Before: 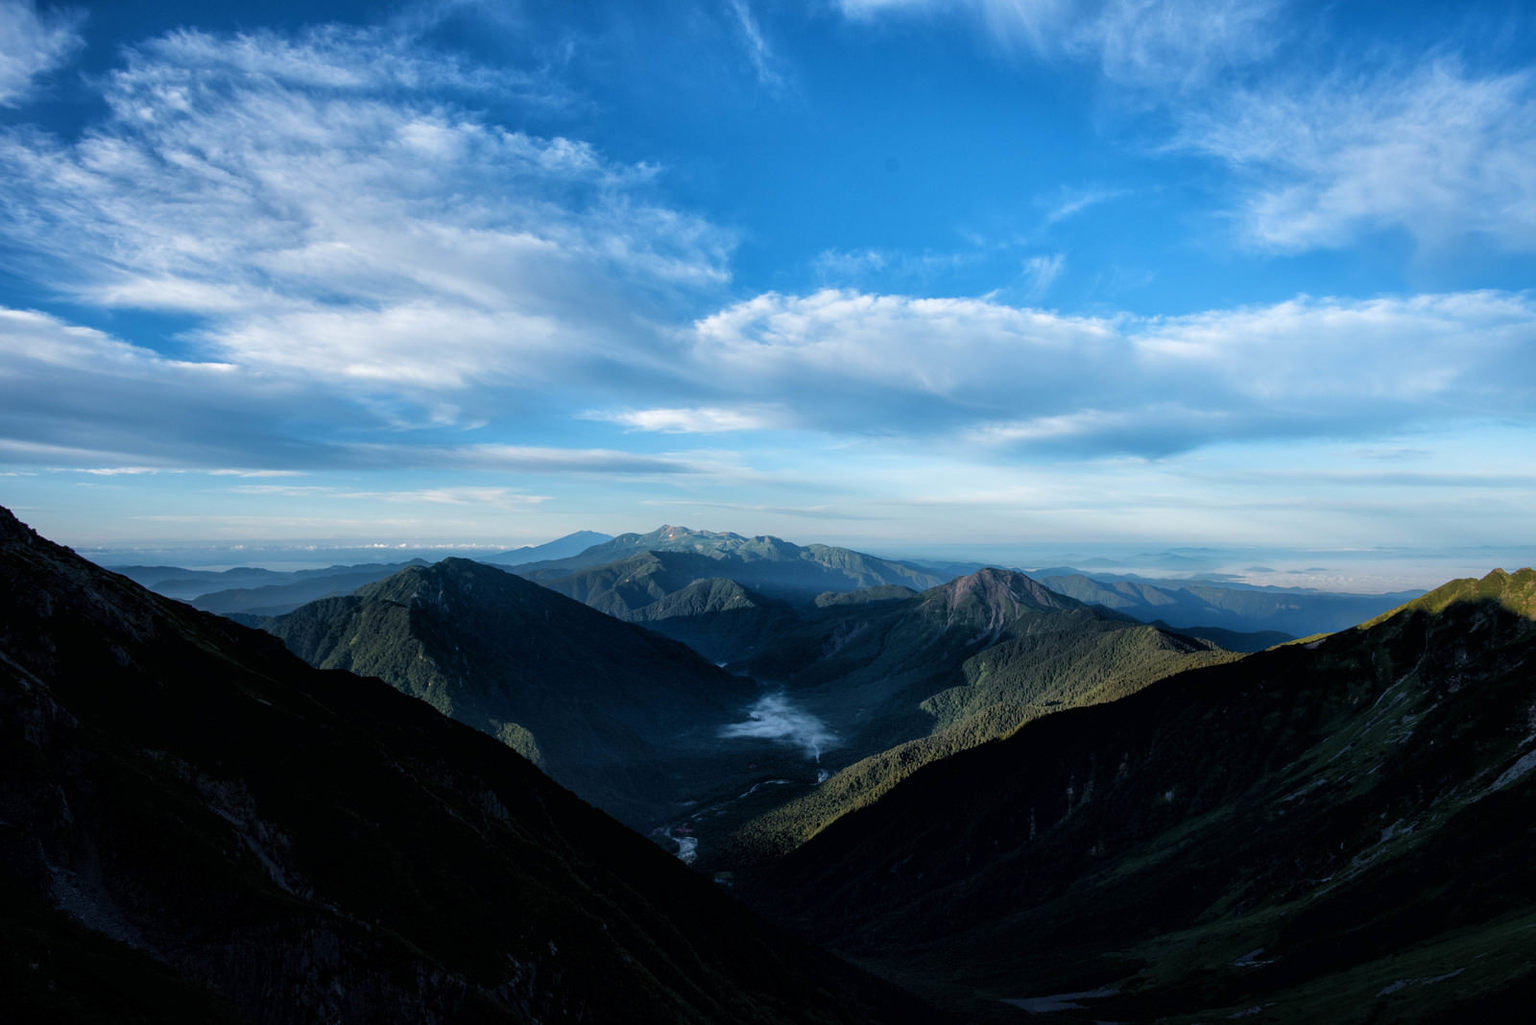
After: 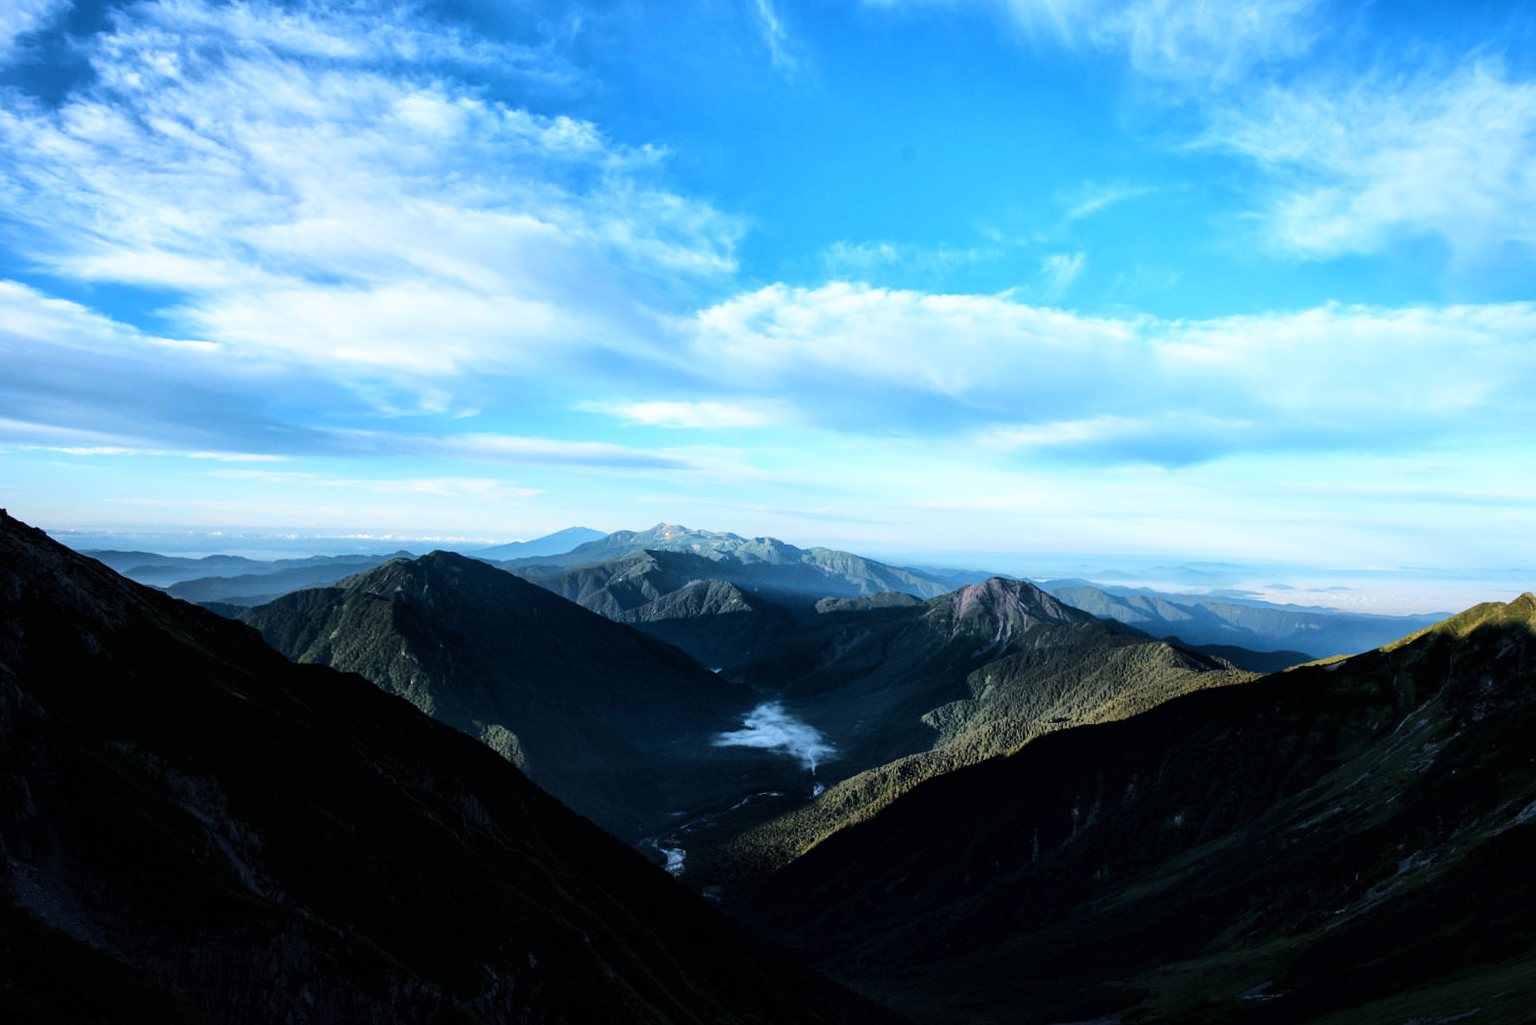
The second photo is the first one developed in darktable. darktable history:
crop and rotate: angle -1.6°
base curve: curves: ch0 [(0, 0) (0.036, 0.037) (0.121, 0.228) (0.46, 0.76) (0.859, 0.983) (1, 1)], exposure shift 0.01
